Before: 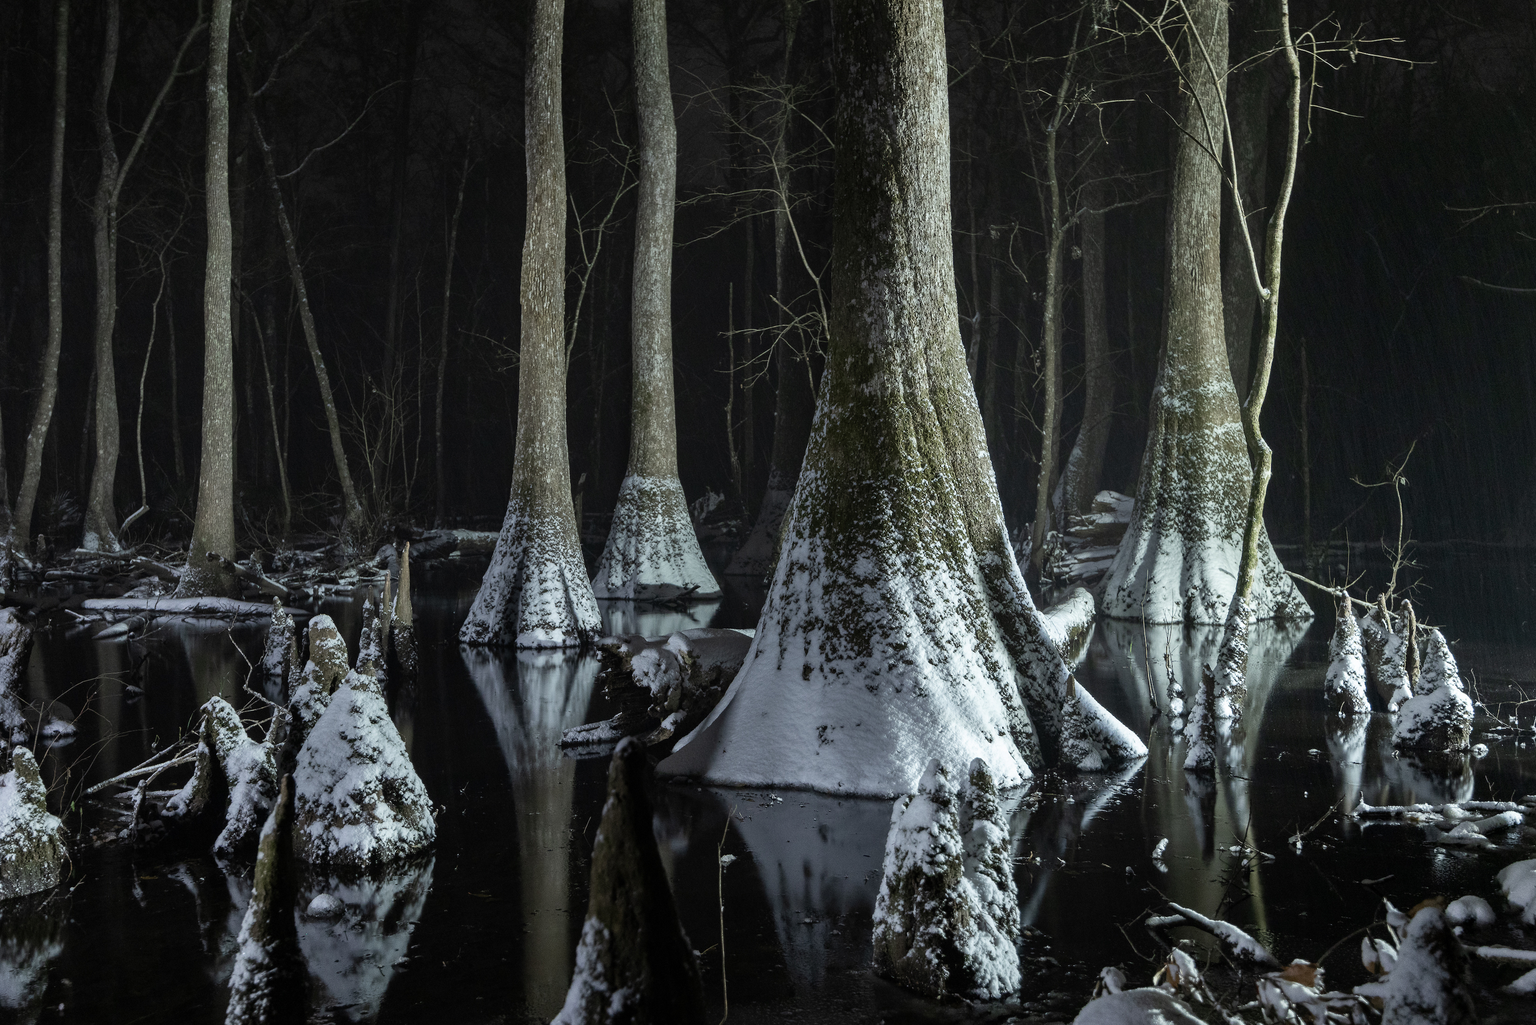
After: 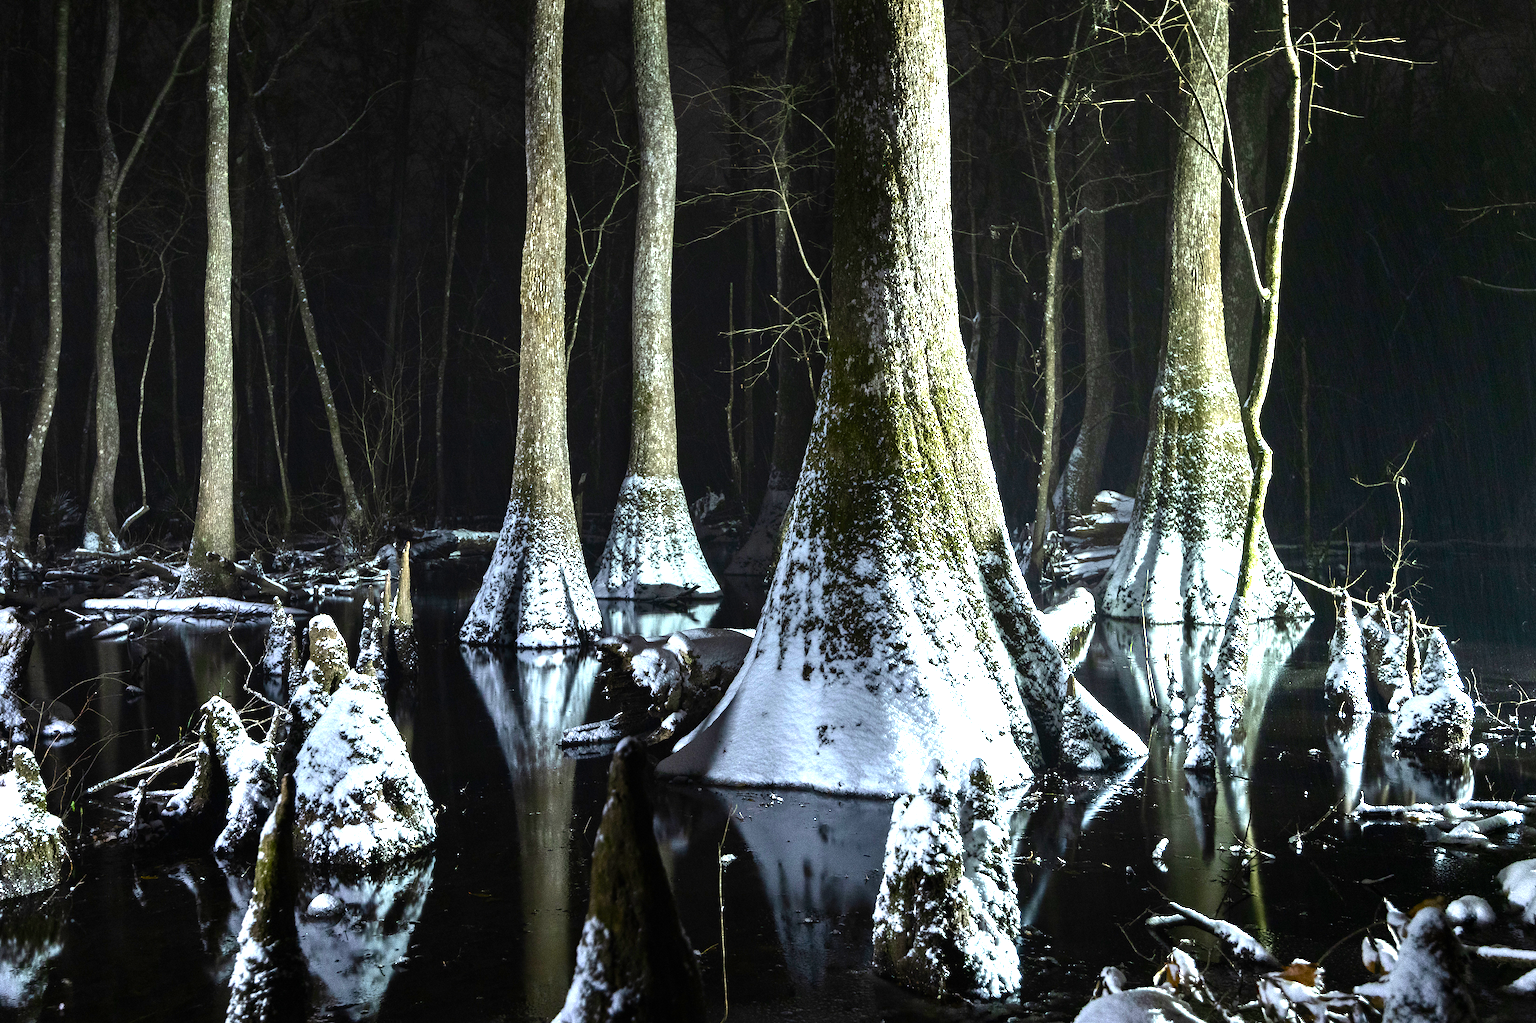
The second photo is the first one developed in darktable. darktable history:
crop: bottom 0.071%
tone equalizer: -8 EV -0.417 EV, -7 EV -0.389 EV, -6 EV -0.333 EV, -5 EV -0.222 EV, -3 EV 0.222 EV, -2 EV 0.333 EV, -1 EV 0.389 EV, +0 EV 0.417 EV, edges refinement/feathering 500, mask exposure compensation -1.57 EV, preserve details no
exposure: black level correction 0, exposure 1 EV, compensate exposure bias true, compensate highlight preservation false
color balance rgb: linear chroma grading › global chroma 9%, perceptual saturation grading › global saturation 36%, perceptual saturation grading › shadows 35%, perceptual brilliance grading › global brilliance 15%, perceptual brilliance grading › shadows -35%, global vibrance 15%
